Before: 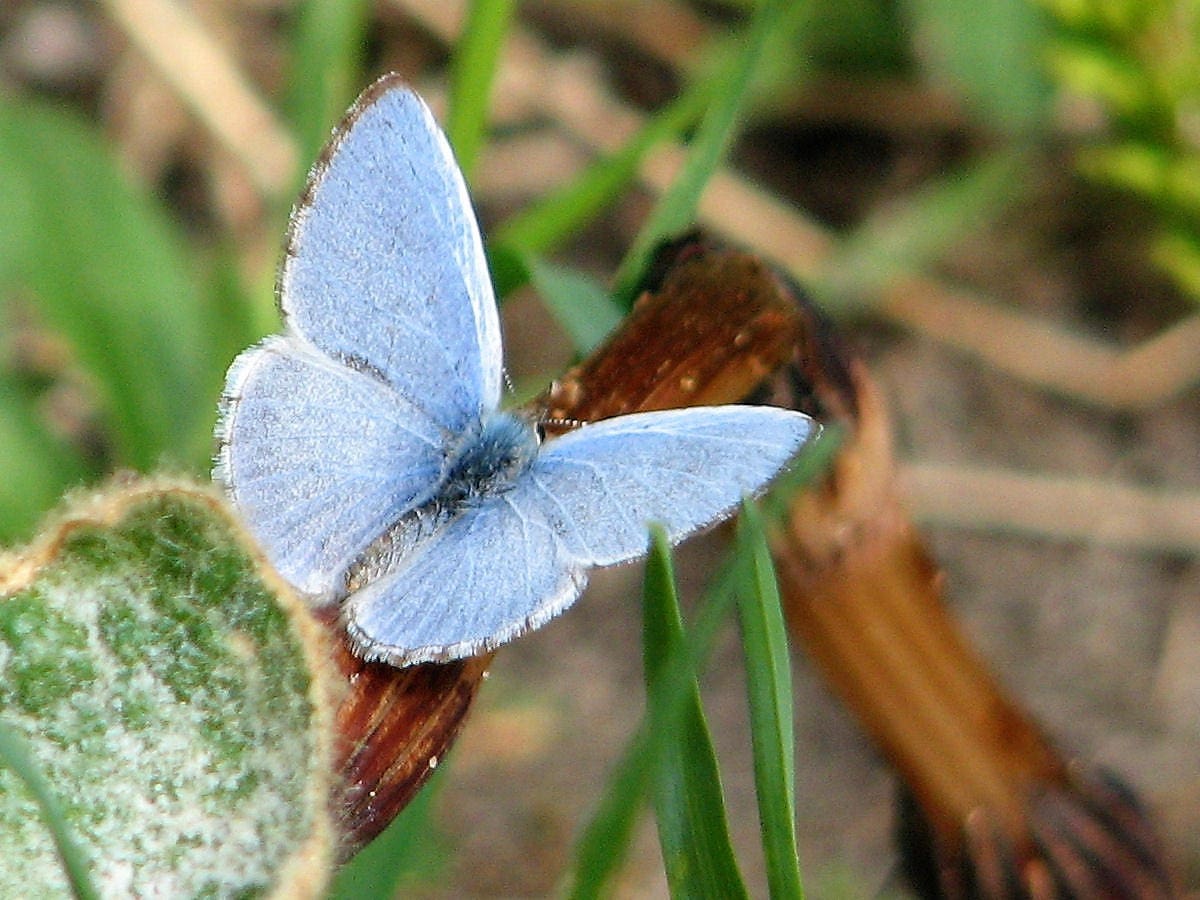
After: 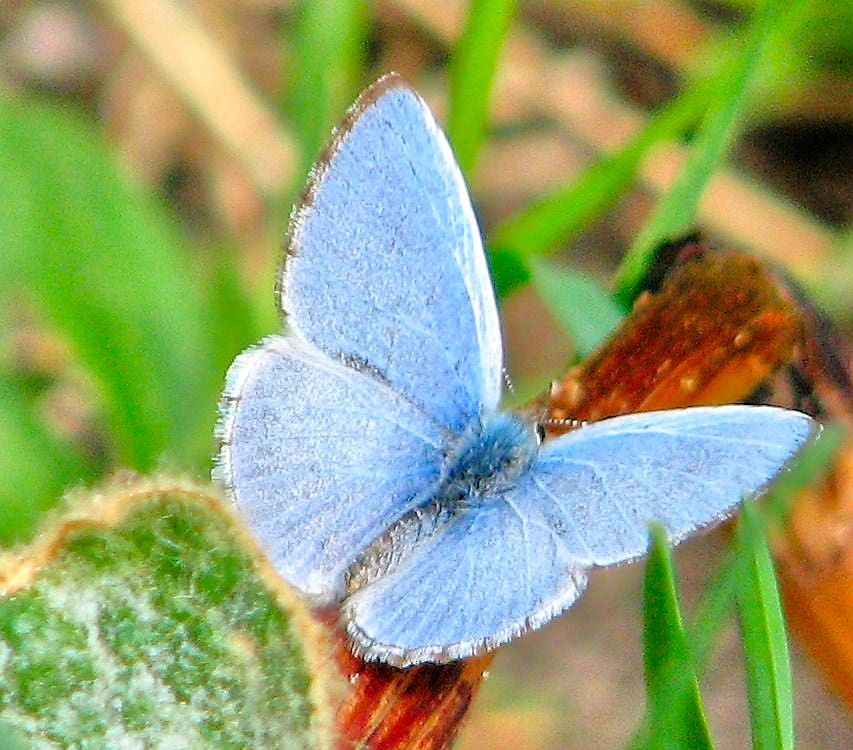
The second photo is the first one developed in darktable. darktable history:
crop: right 28.885%, bottom 16.626%
color correction: saturation 1.32
white balance: emerald 1
tone equalizer: -7 EV 0.15 EV, -6 EV 0.6 EV, -5 EV 1.15 EV, -4 EV 1.33 EV, -3 EV 1.15 EV, -2 EV 0.6 EV, -1 EV 0.15 EV, mask exposure compensation -0.5 EV
